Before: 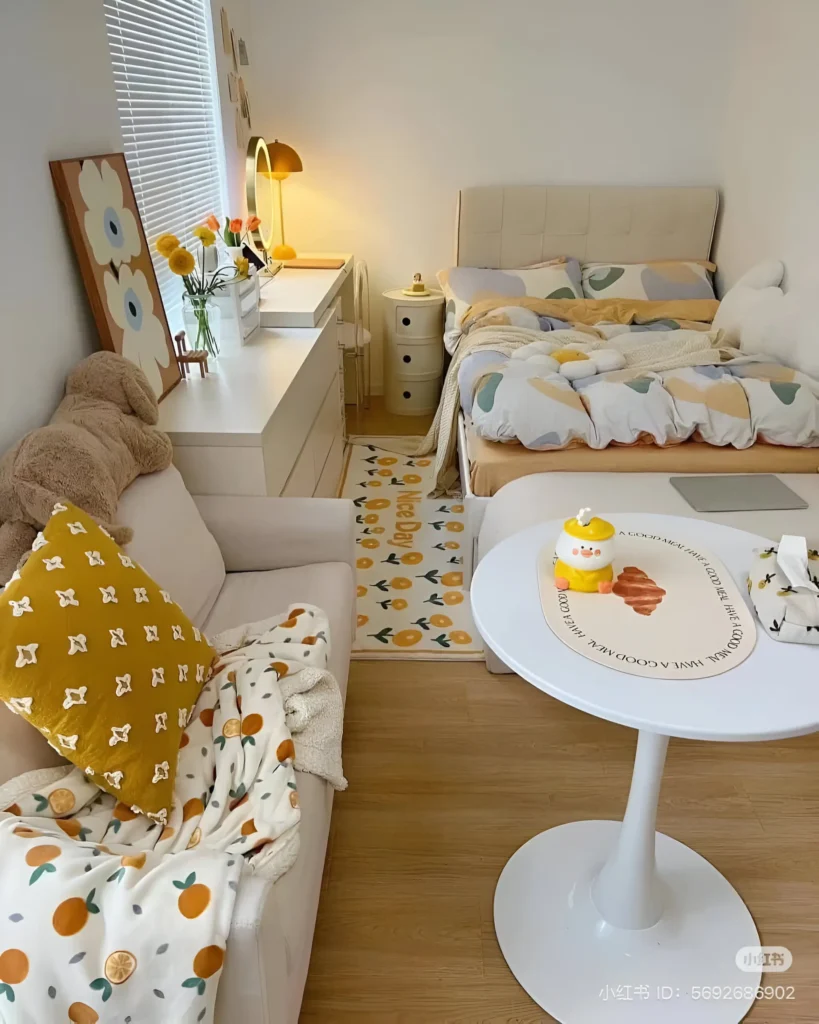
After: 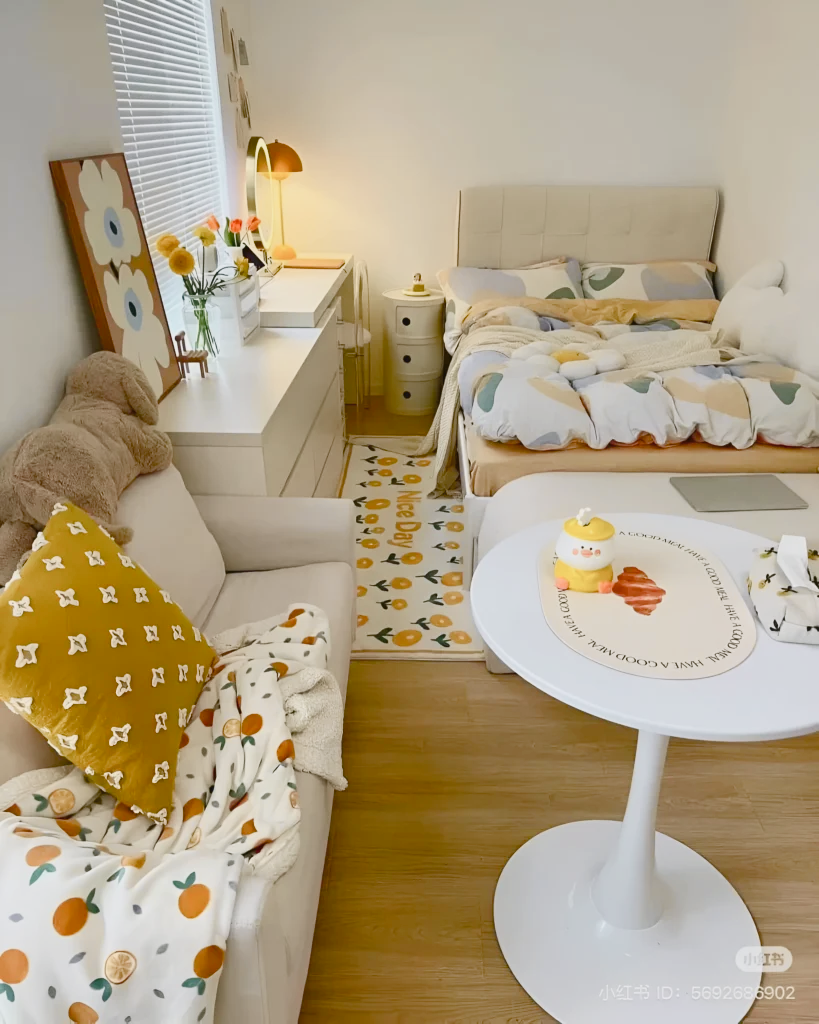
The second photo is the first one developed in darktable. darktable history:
color balance rgb: shadows lift › chroma 1%, shadows lift › hue 113°, highlights gain › chroma 0.2%, highlights gain › hue 333°, perceptual saturation grading › global saturation 20%, perceptual saturation grading › highlights -50%, perceptual saturation grading › shadows 25%, contrast -10%
tone curve: curves: ch0 [(0, 0.038) (0.193, 0.212) (0.461, 0.502) (0.634, 0.709) (0.852, 0.89) (1, 0.967)]; ch1 [(0, 0) (0.35, 0.356) (0.45, 0.453) (0.504, 0.503) (0.532, 0.524) (0.558, 0.555) (0.735, 0.762) (1, 1)]; ch2 [(0, 0) (0.281, 0.266) (0.456, 0.469) (0.5, 0.5) (0.533, 0.545) (0.606, 0.598) (0.646, 0.654) (1, 1)], color space Lab, independent channels, preserve colors none
